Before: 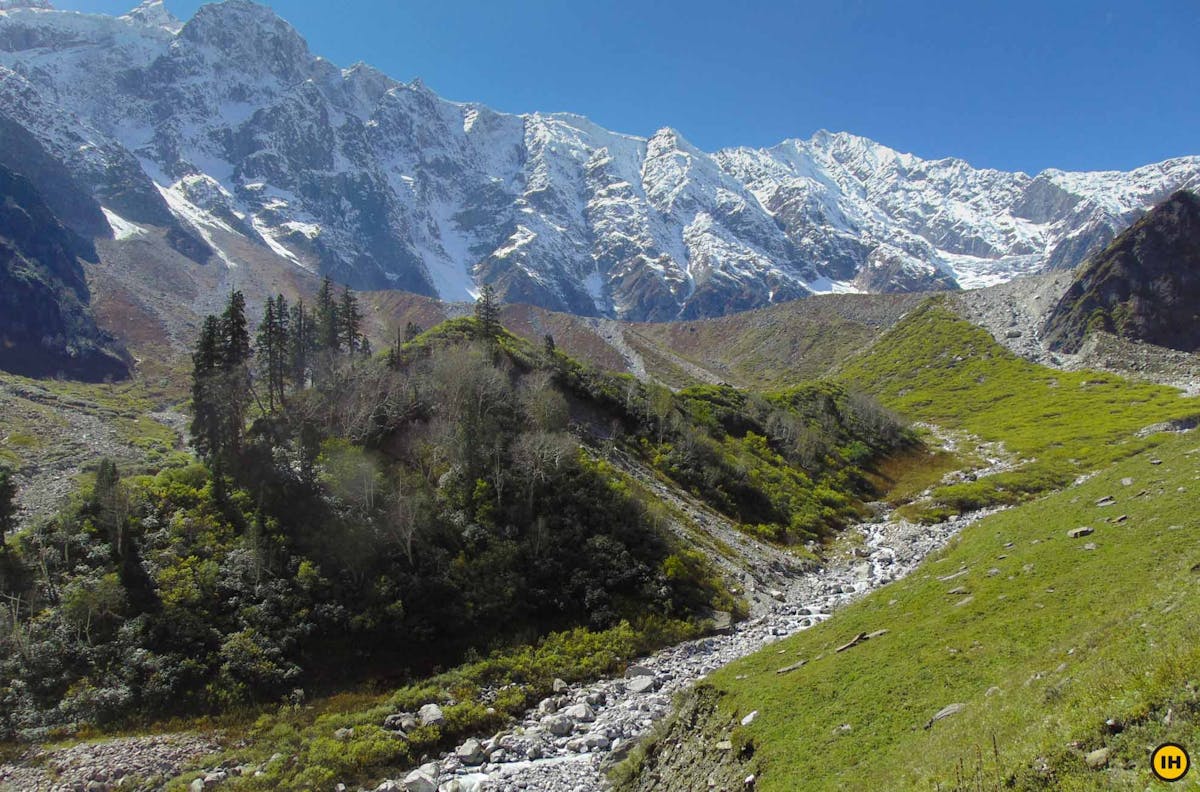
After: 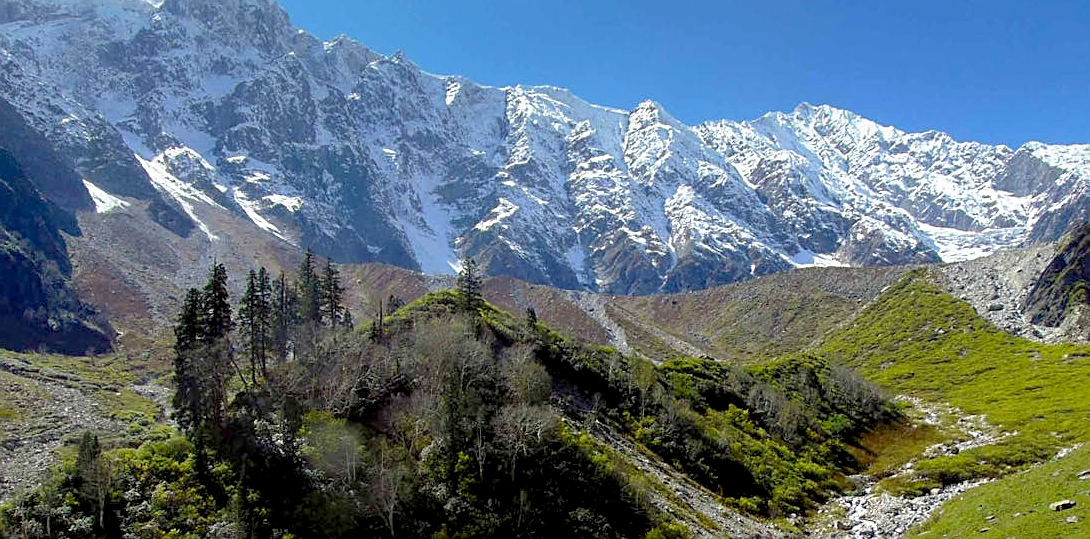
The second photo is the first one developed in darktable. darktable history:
base curve: curves: ch0 [(0.017, 0) (0.425, 0.441) (0.844, 0.933) (1, 1)], preserve colors none
crop: left 1.533%, top 3.429%, right 7.606%, bottom 28.429%
exposure: black level correction 0.002, exposure 0.148 EV, compensate exposure bias true, compensate highlight preservation false
sharpen: on, module defaults
tone equalizer: on, module defaults
